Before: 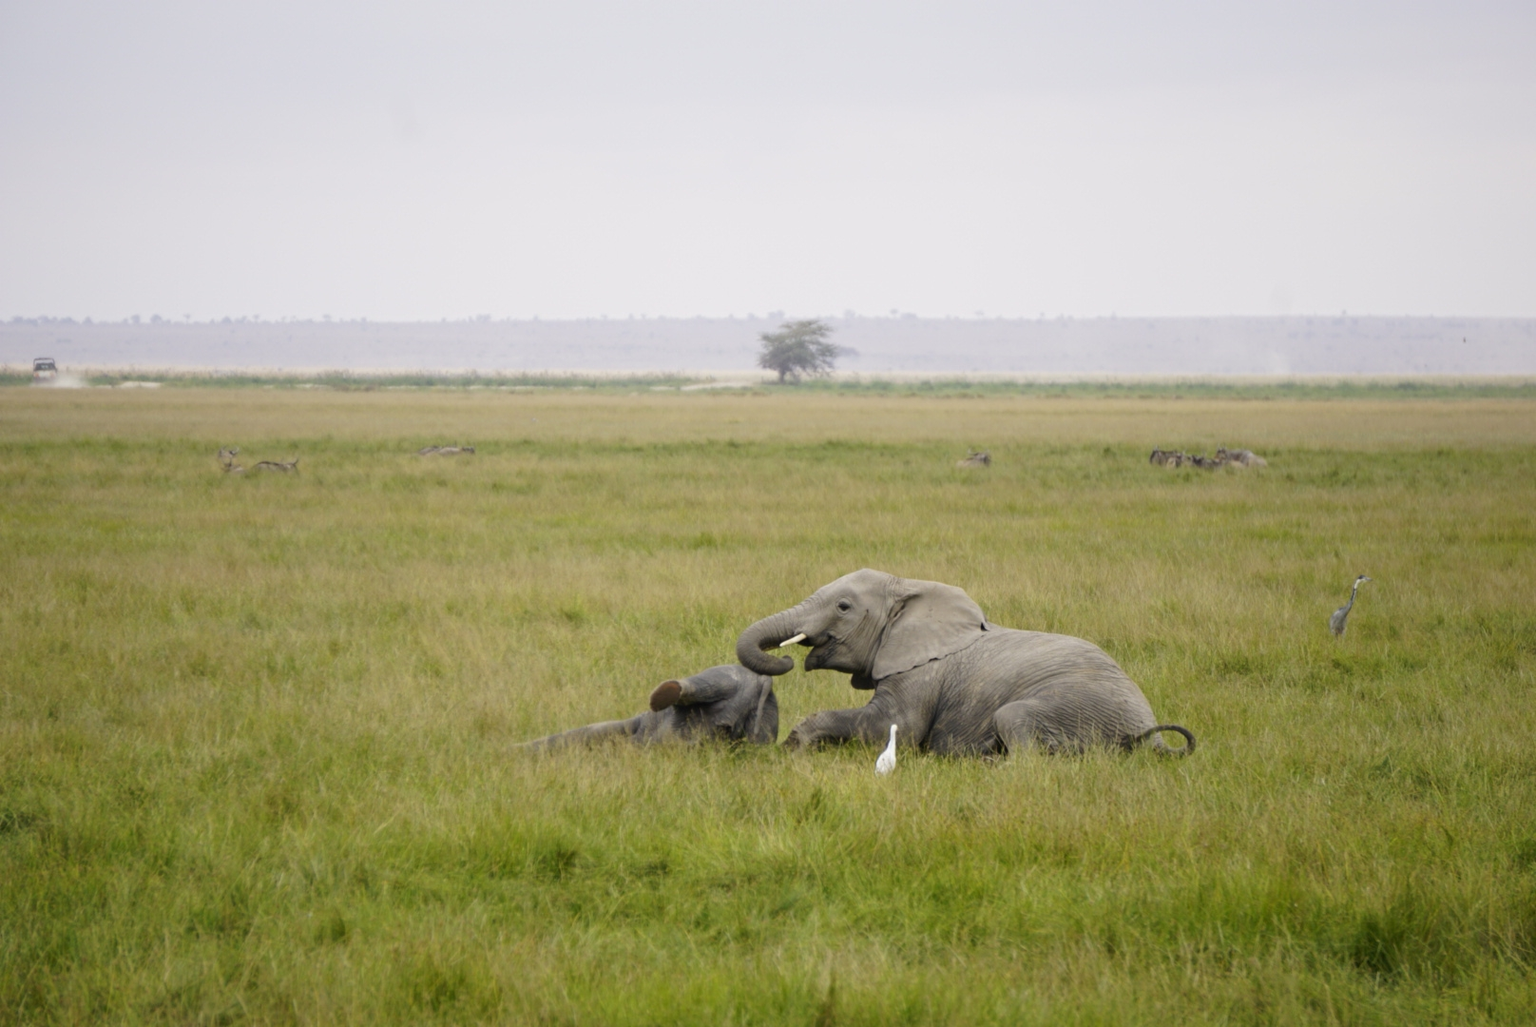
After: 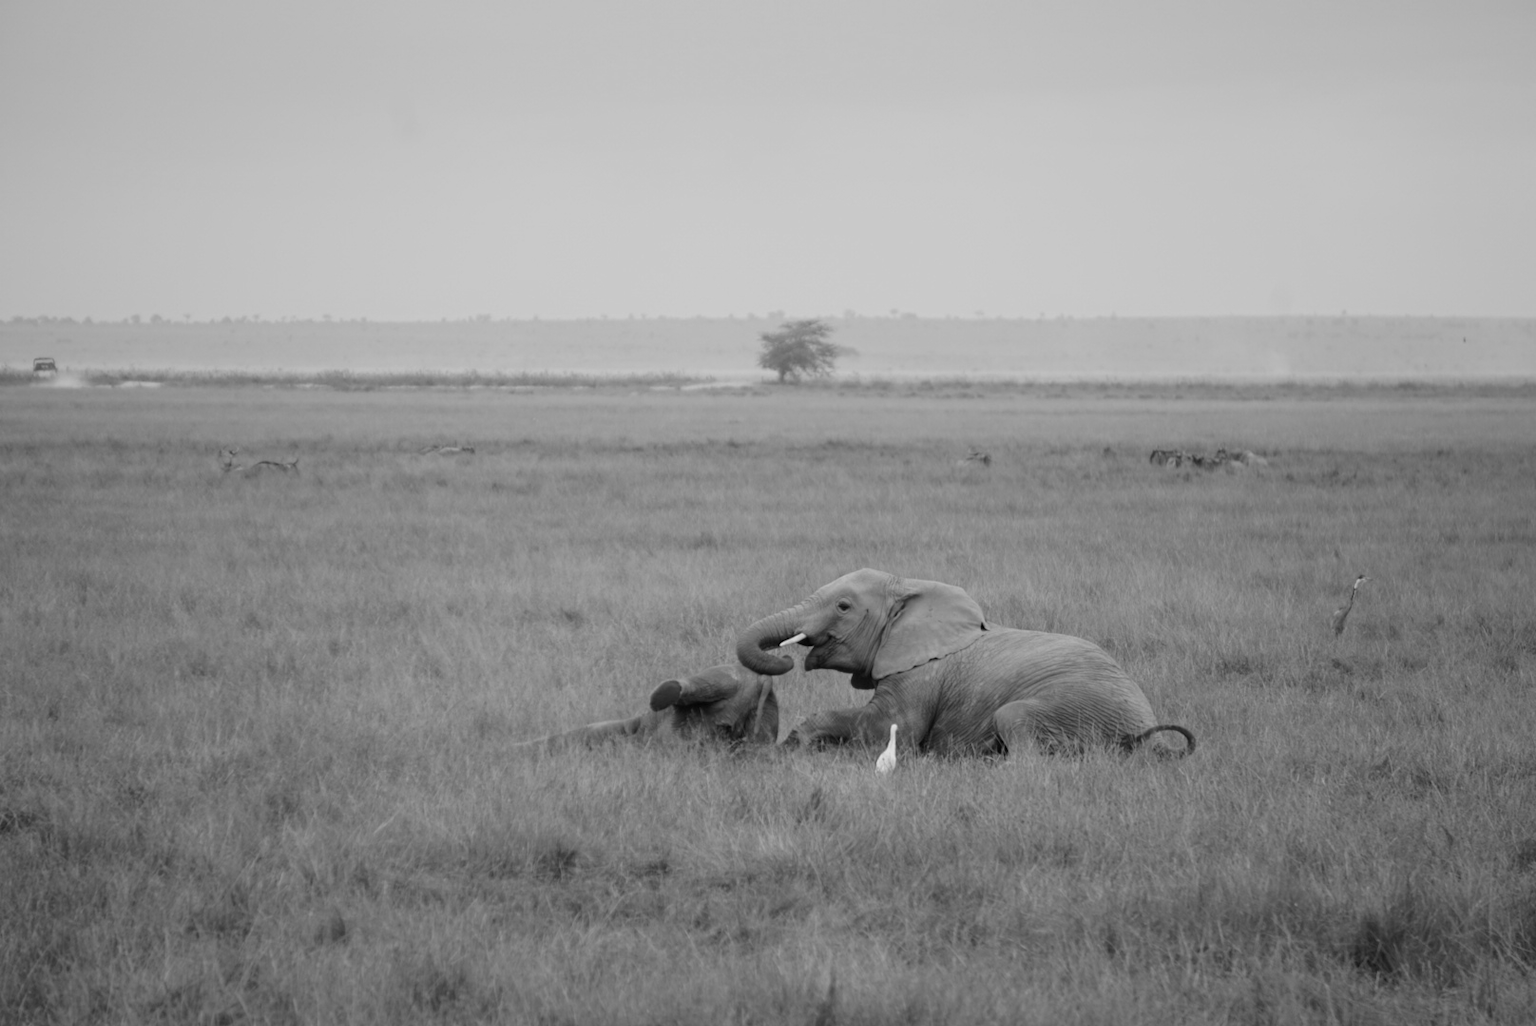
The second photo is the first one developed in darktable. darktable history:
exposure: black level correction 0.001, exposure -0.125 EV, compensate exposure bias true, compensate highlight preservation false
monochrome: a 26.22, b 42.67, size 0.8
